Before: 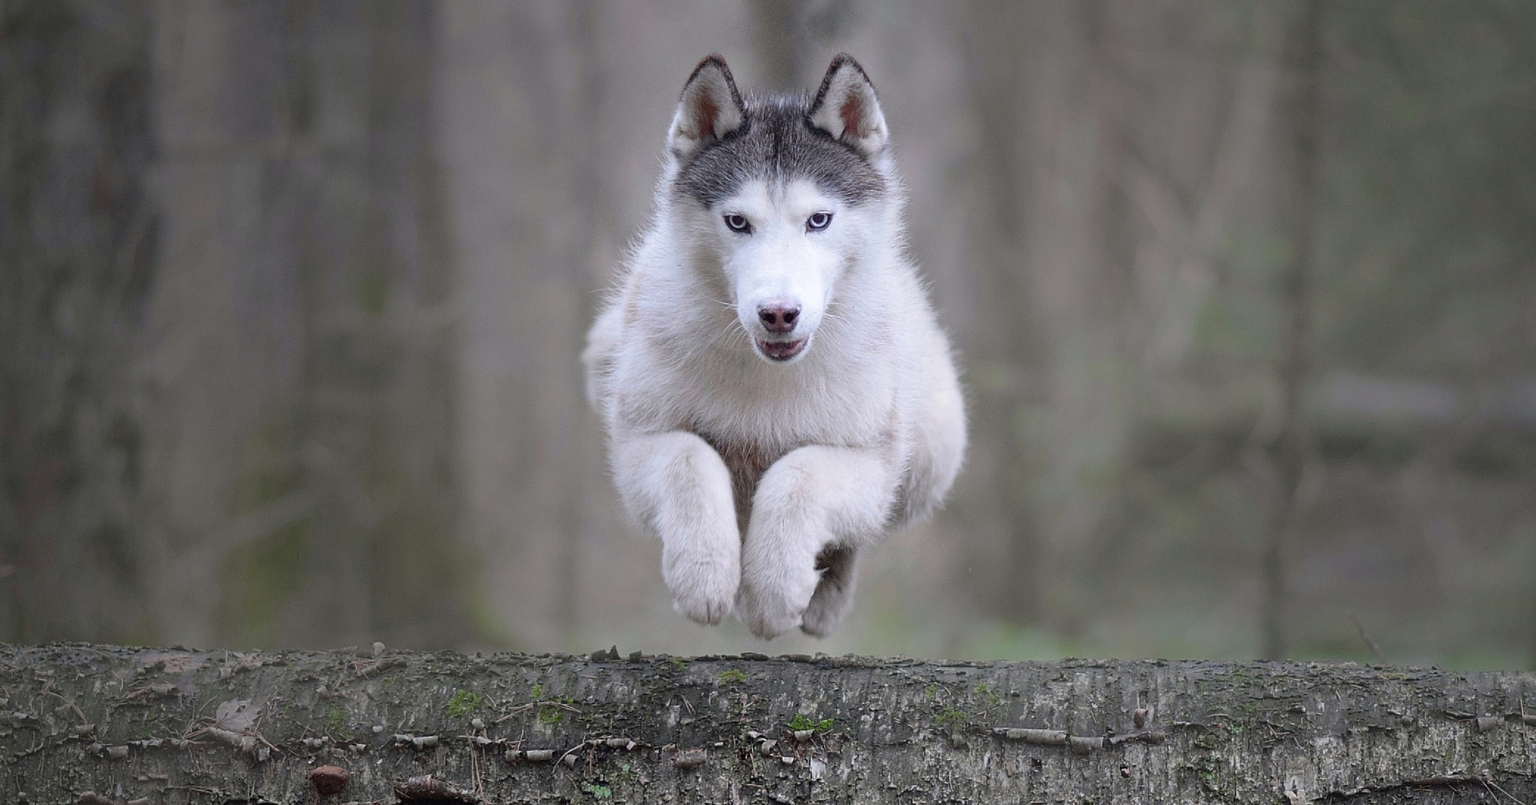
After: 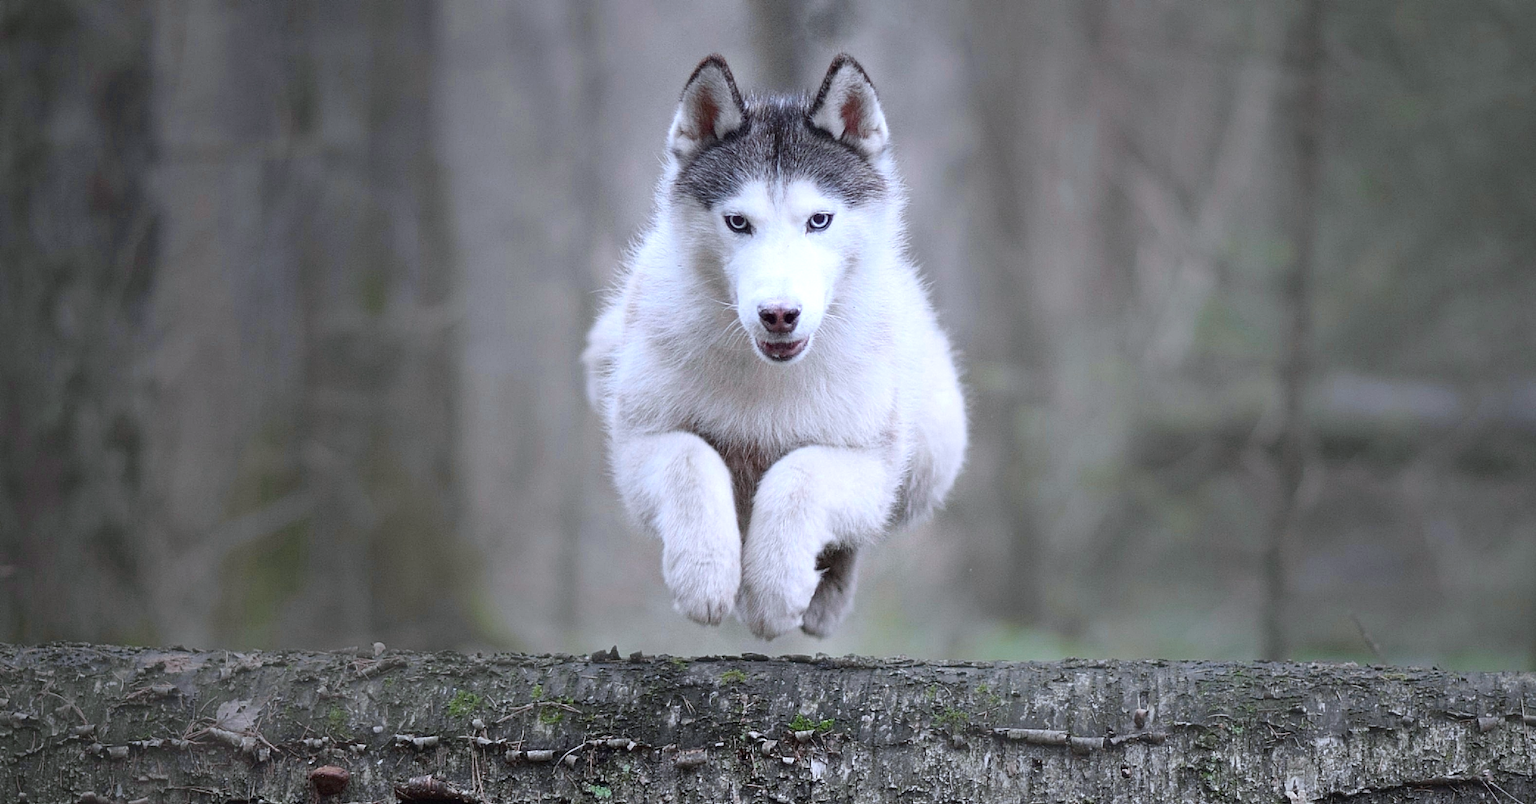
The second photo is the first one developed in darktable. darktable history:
shadows and highlights: shadows 11.22, white point adjustment 1.27, highlights -2.09, highlights color adjustment 31.66%, soften with gaussian
color correction: highlights a* -0.819, highlights b* -8.55
exposure: black level correction 0, exposure 0.199 EV, compensate highlight preservation false
contrast brightness saturation: contrast 0.136
